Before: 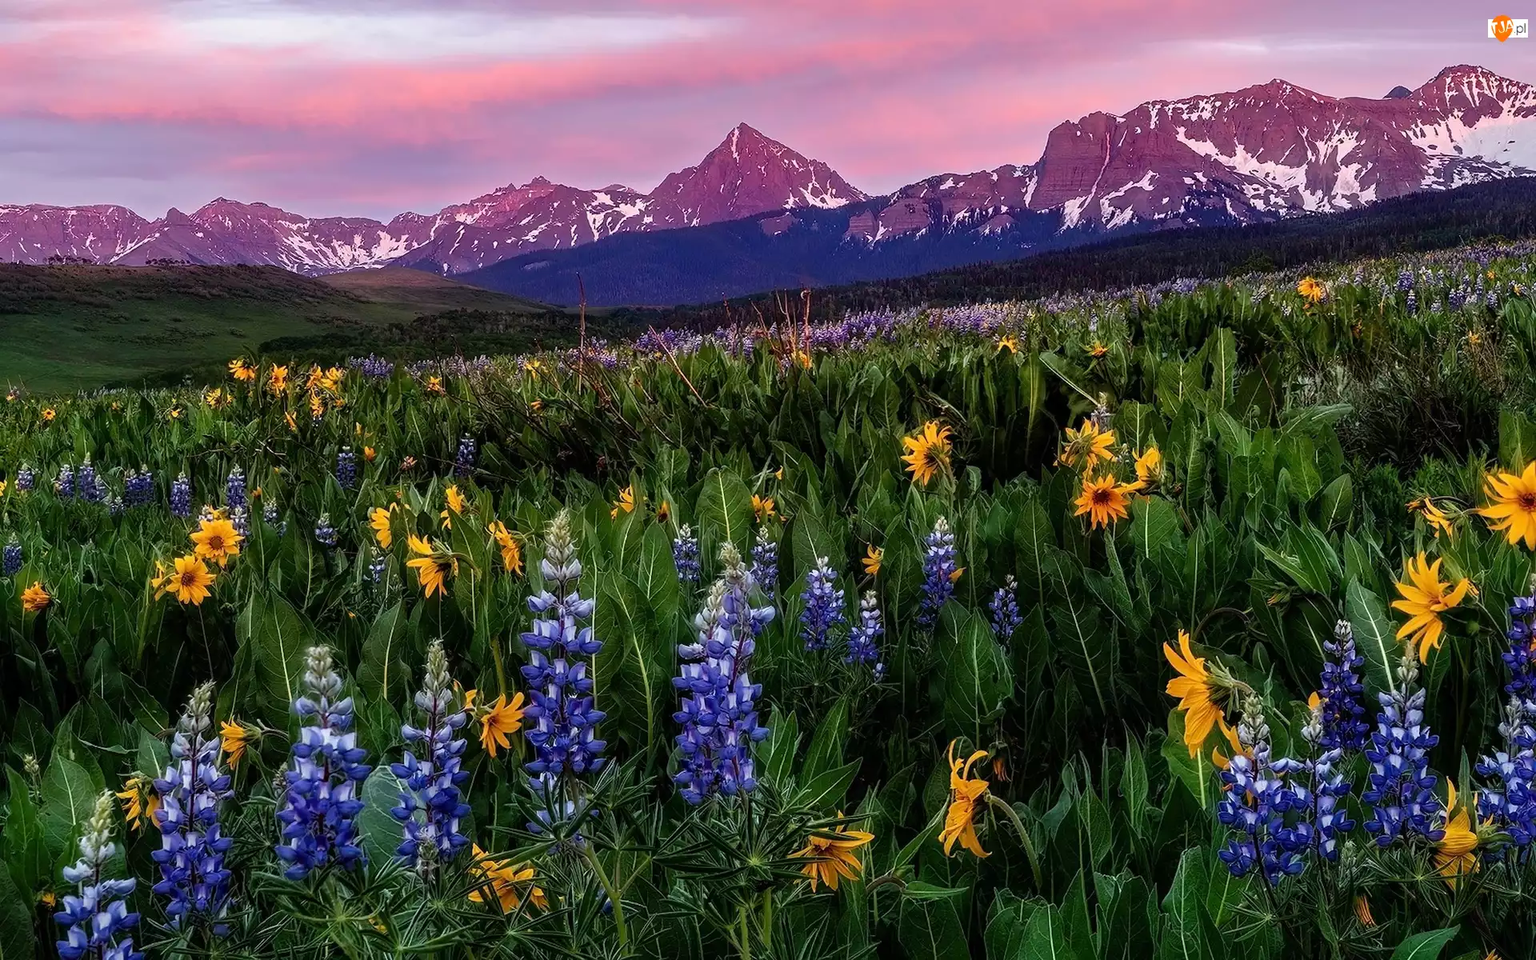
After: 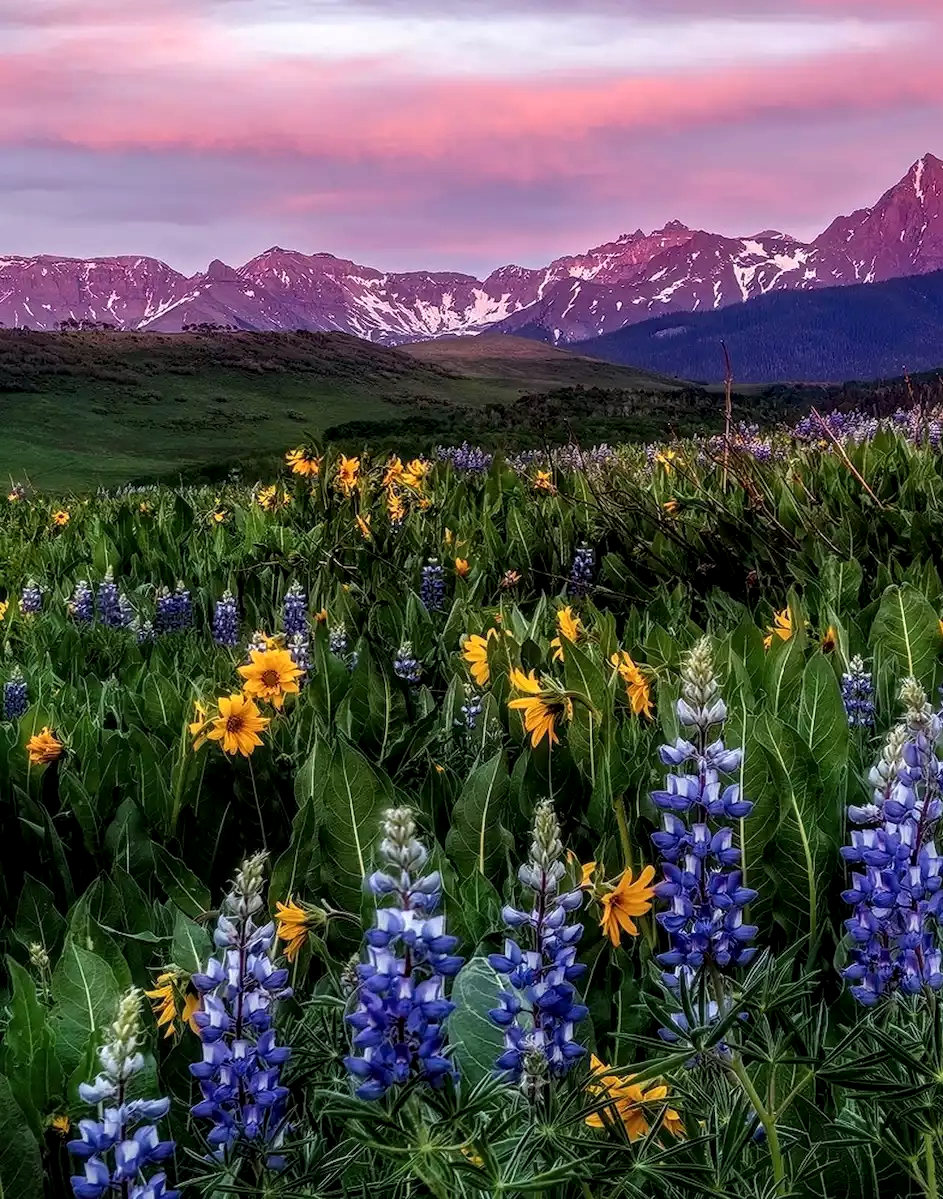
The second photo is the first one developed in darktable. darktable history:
local contrast: detail 130%
exposure: exposure 0.02 EV, compensate highlight preservation false
crop and rotate: left 0%, top 0%, right 50.845%
